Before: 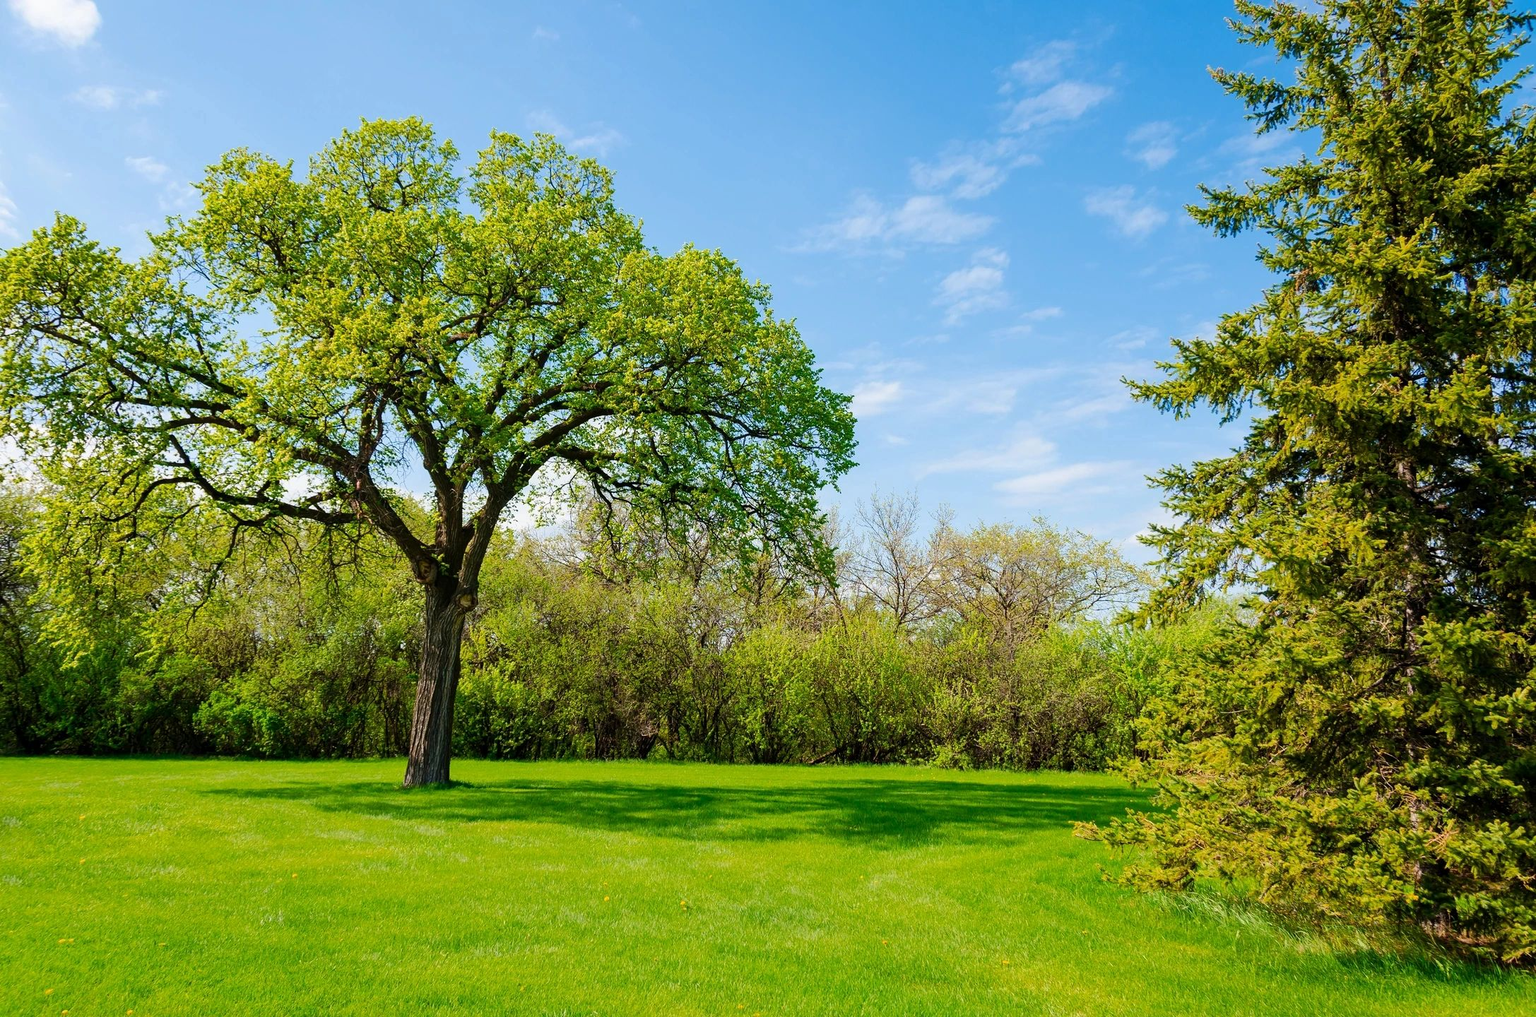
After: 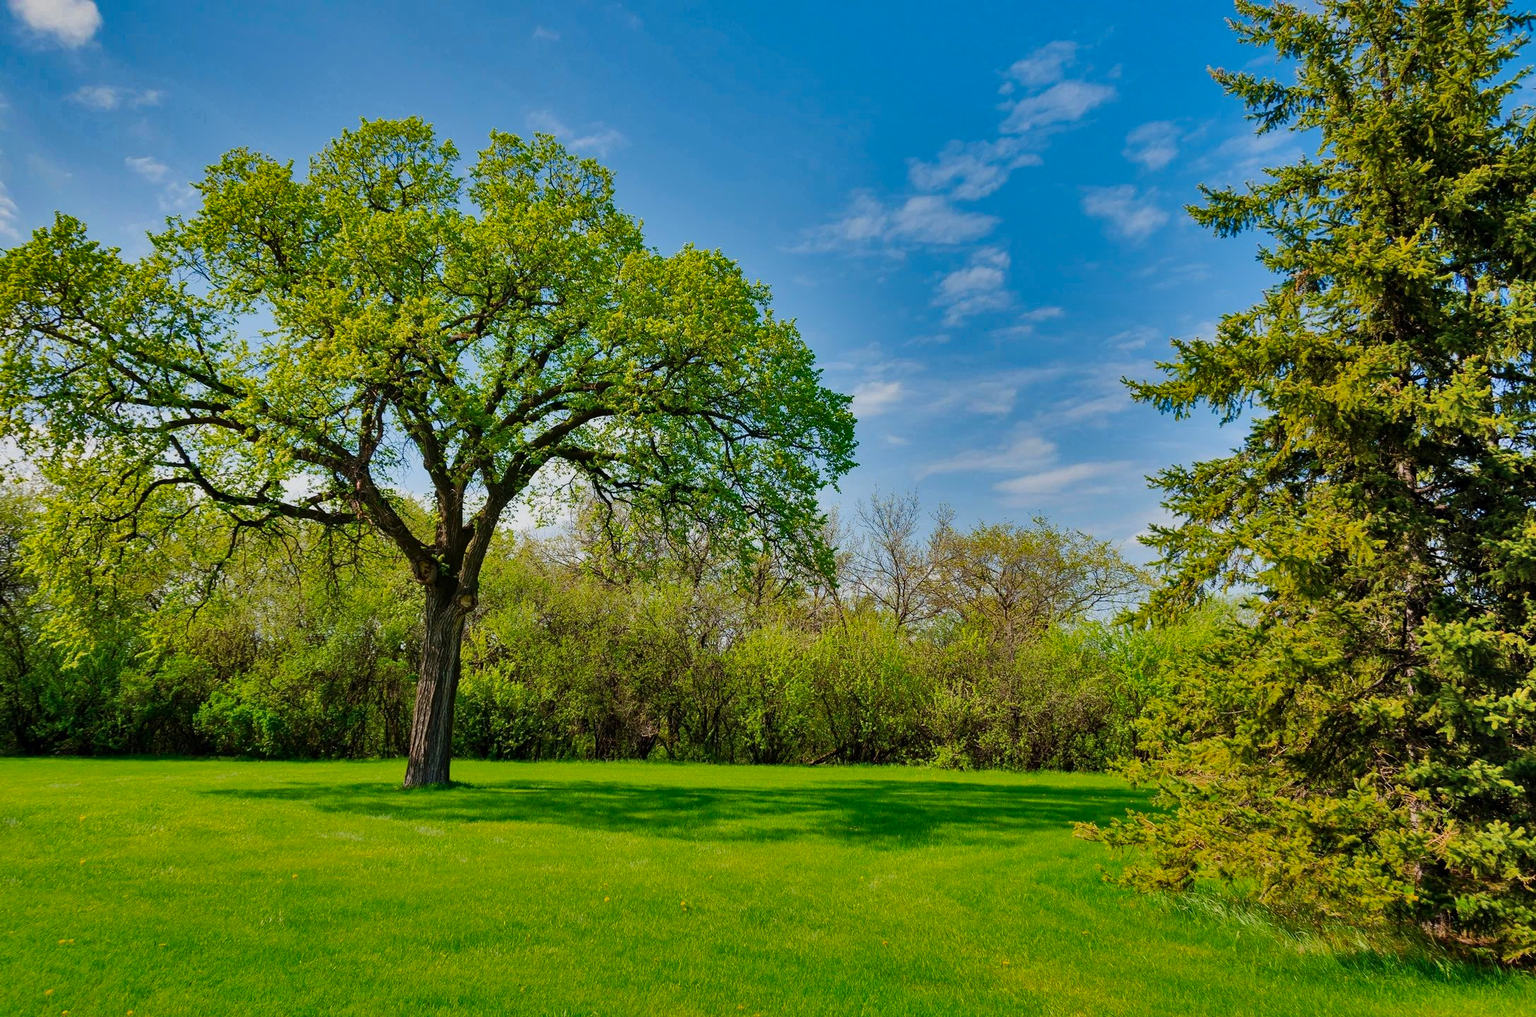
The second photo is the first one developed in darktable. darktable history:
shadows and highlights: shadows 81.05, white point adjustment -10, highlights -64.91, highlights color adjustment 100%, soften with gaussian
